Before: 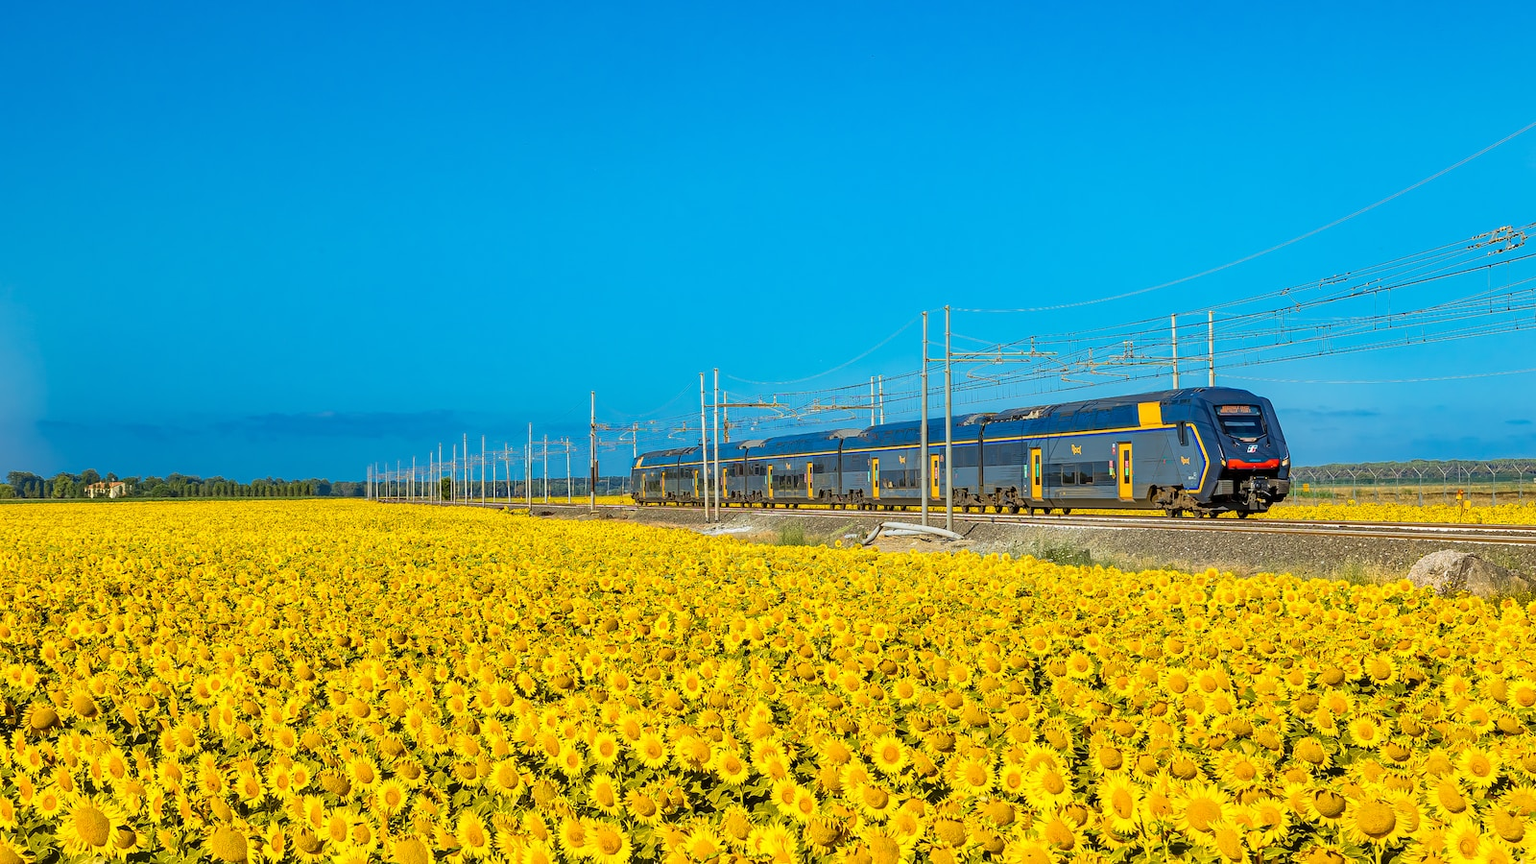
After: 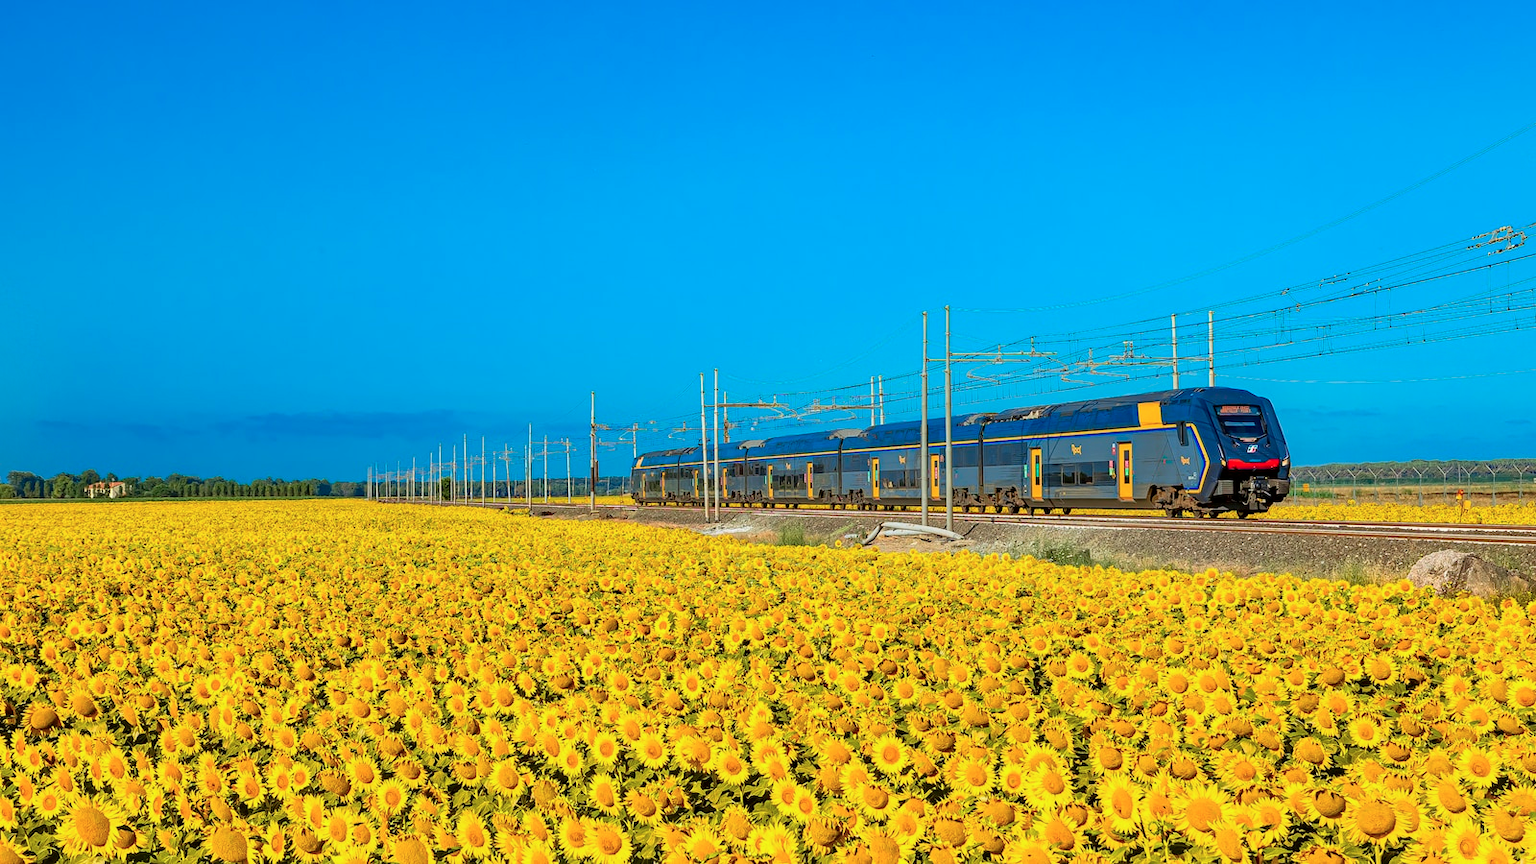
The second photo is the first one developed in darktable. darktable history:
tone curve: curves: ch0 [(0, 0) (0.059, 0.027) (0.162, 0.125) (0.304, 0.279) (0.547, 0.532) (0.828, 0.815) (1, 0.983)]; ch1 [(0, 0) (0.23, 0.166) (0.34, 0.298) (0.371, 0.334) (0.435, 0.413) (0.477, 0.469) (0.499, 0.498) (0.529, 0.544) (0.559, 0.587) (0.743, 0.798) (1, 1)]; ch2 [(0, 0) (0.431, 0.414) (0.498, 0.503) (0.524, 0.531) (0.568, 0.567) (0.6, 0.597) (0.643, 0.631) (0.74, 0.721) (1, 1)], color space Lab, independent channels, preserve colors none
